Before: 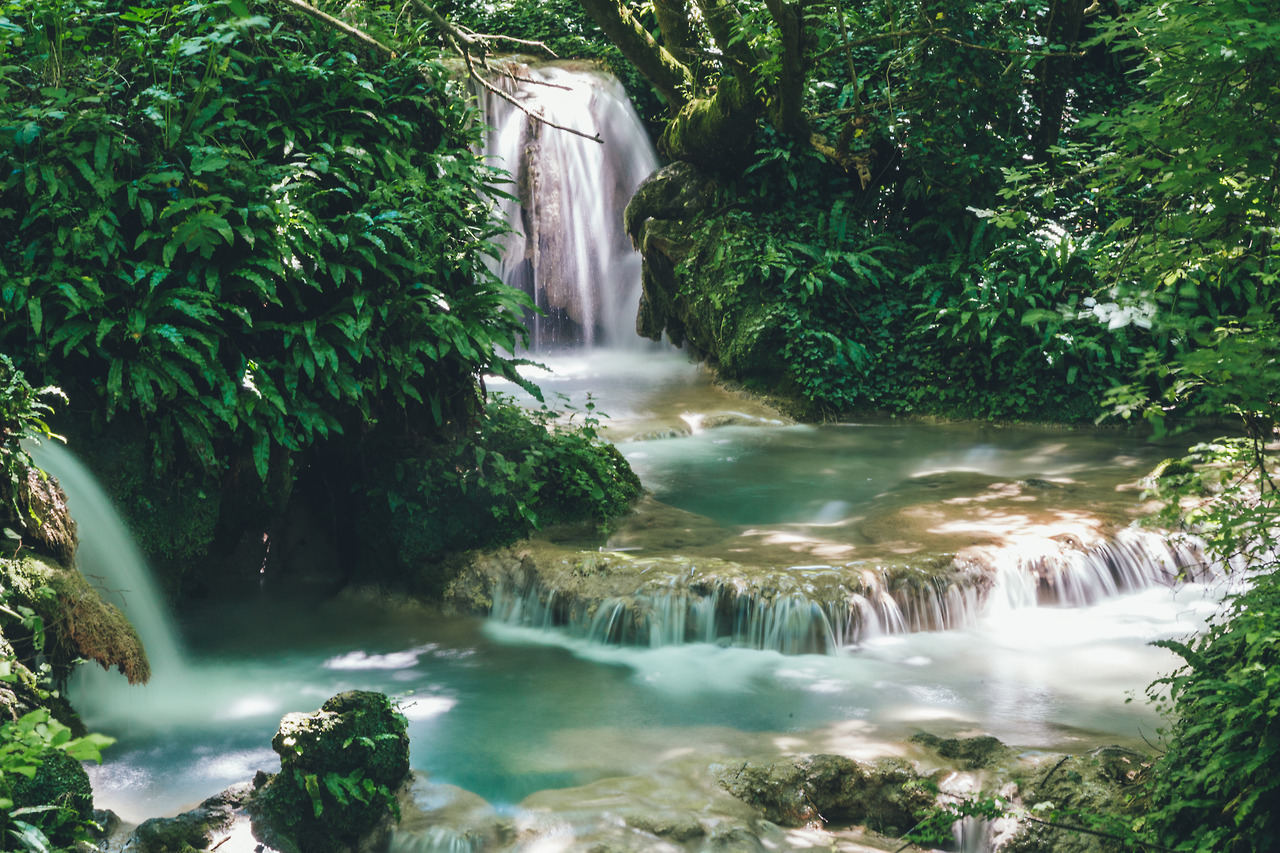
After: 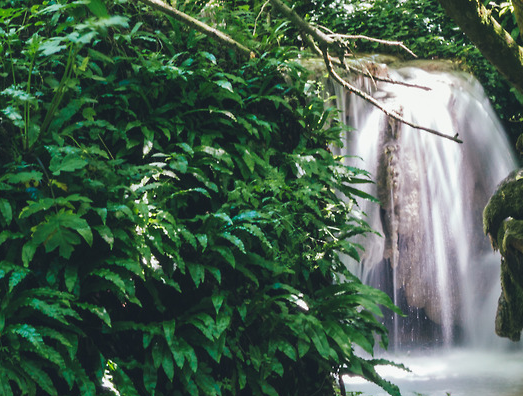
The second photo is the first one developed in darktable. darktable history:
crop and rotate: left 11.029%, top 0.083%, right 48.063%, bottom 53.395%
